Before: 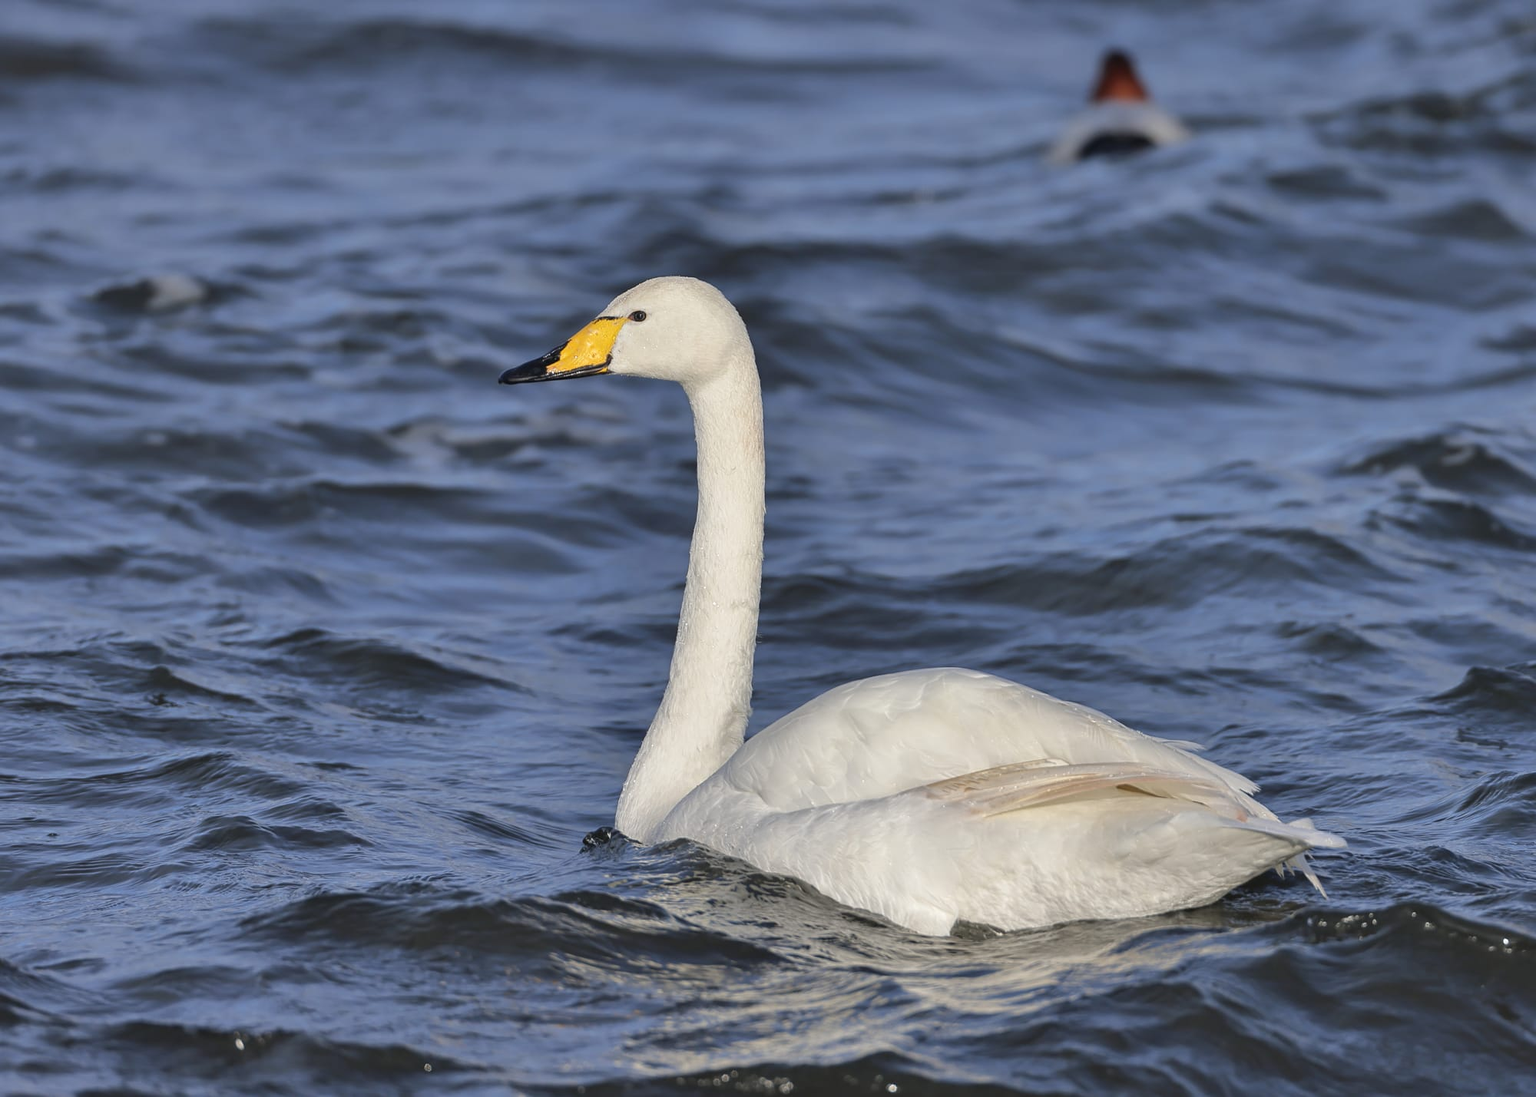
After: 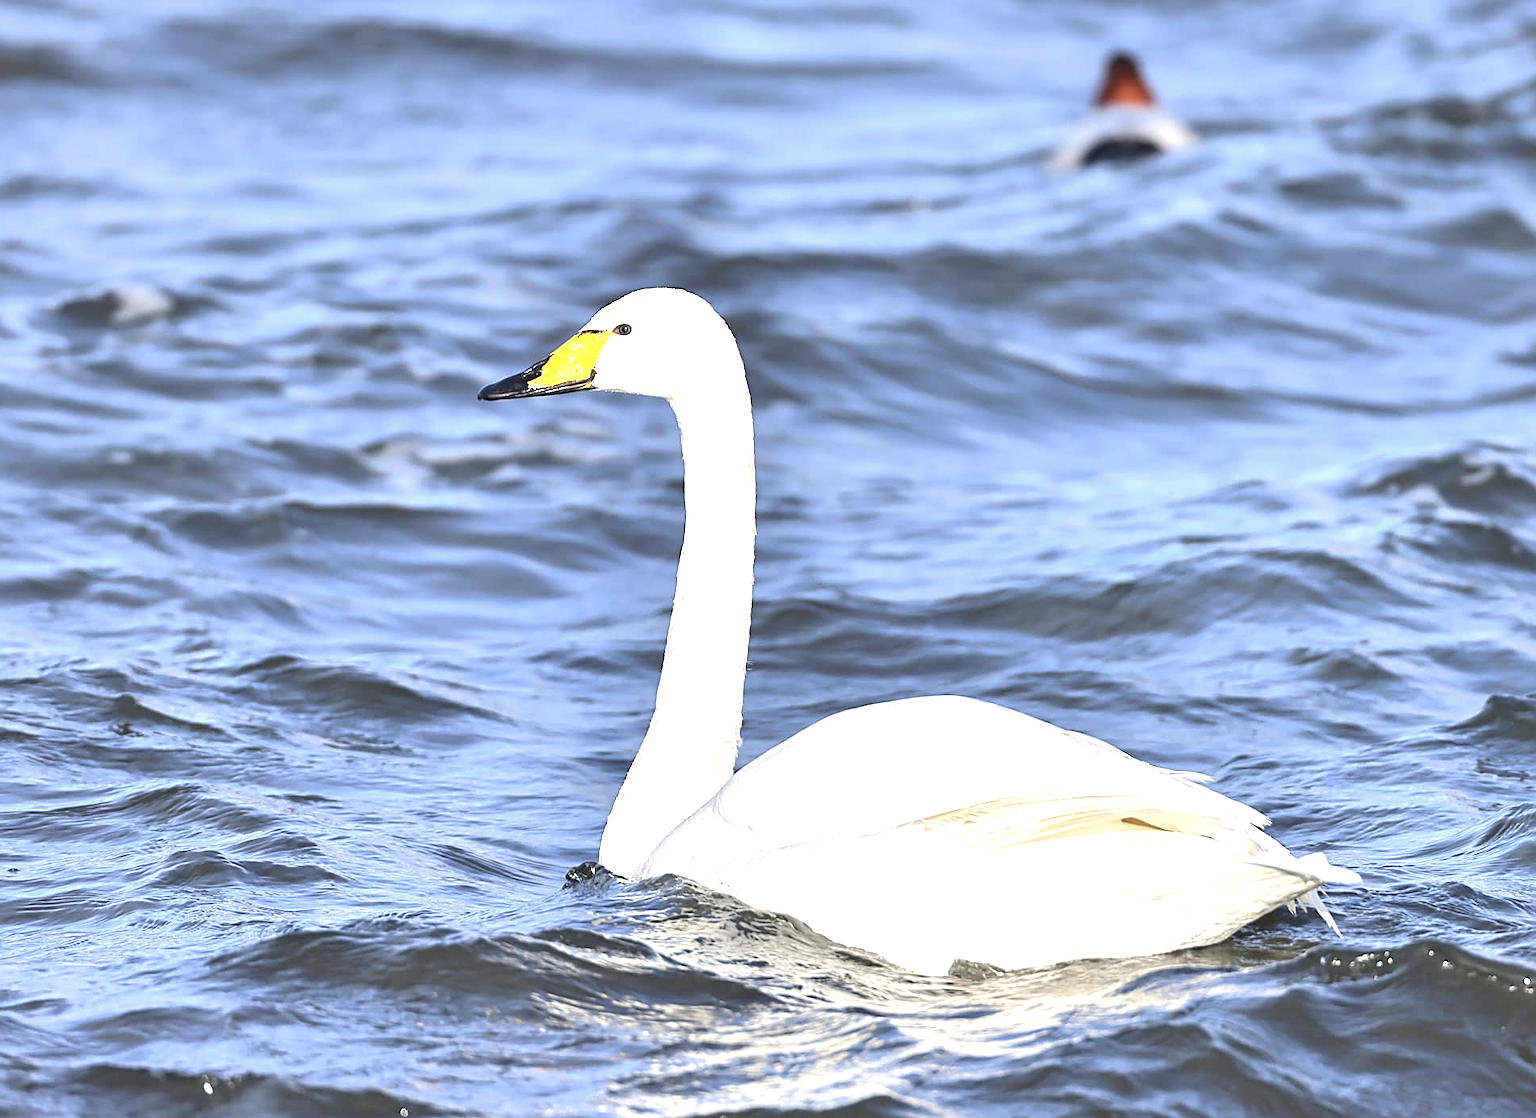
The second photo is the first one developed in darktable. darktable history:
sharpen: on, module defaults
exposure: black level correction 0.001, exposure 1.648 EV, compensate highlight preservation false
crop and rotate: left 2.625%, right 1.329%, bottom 2.12%
